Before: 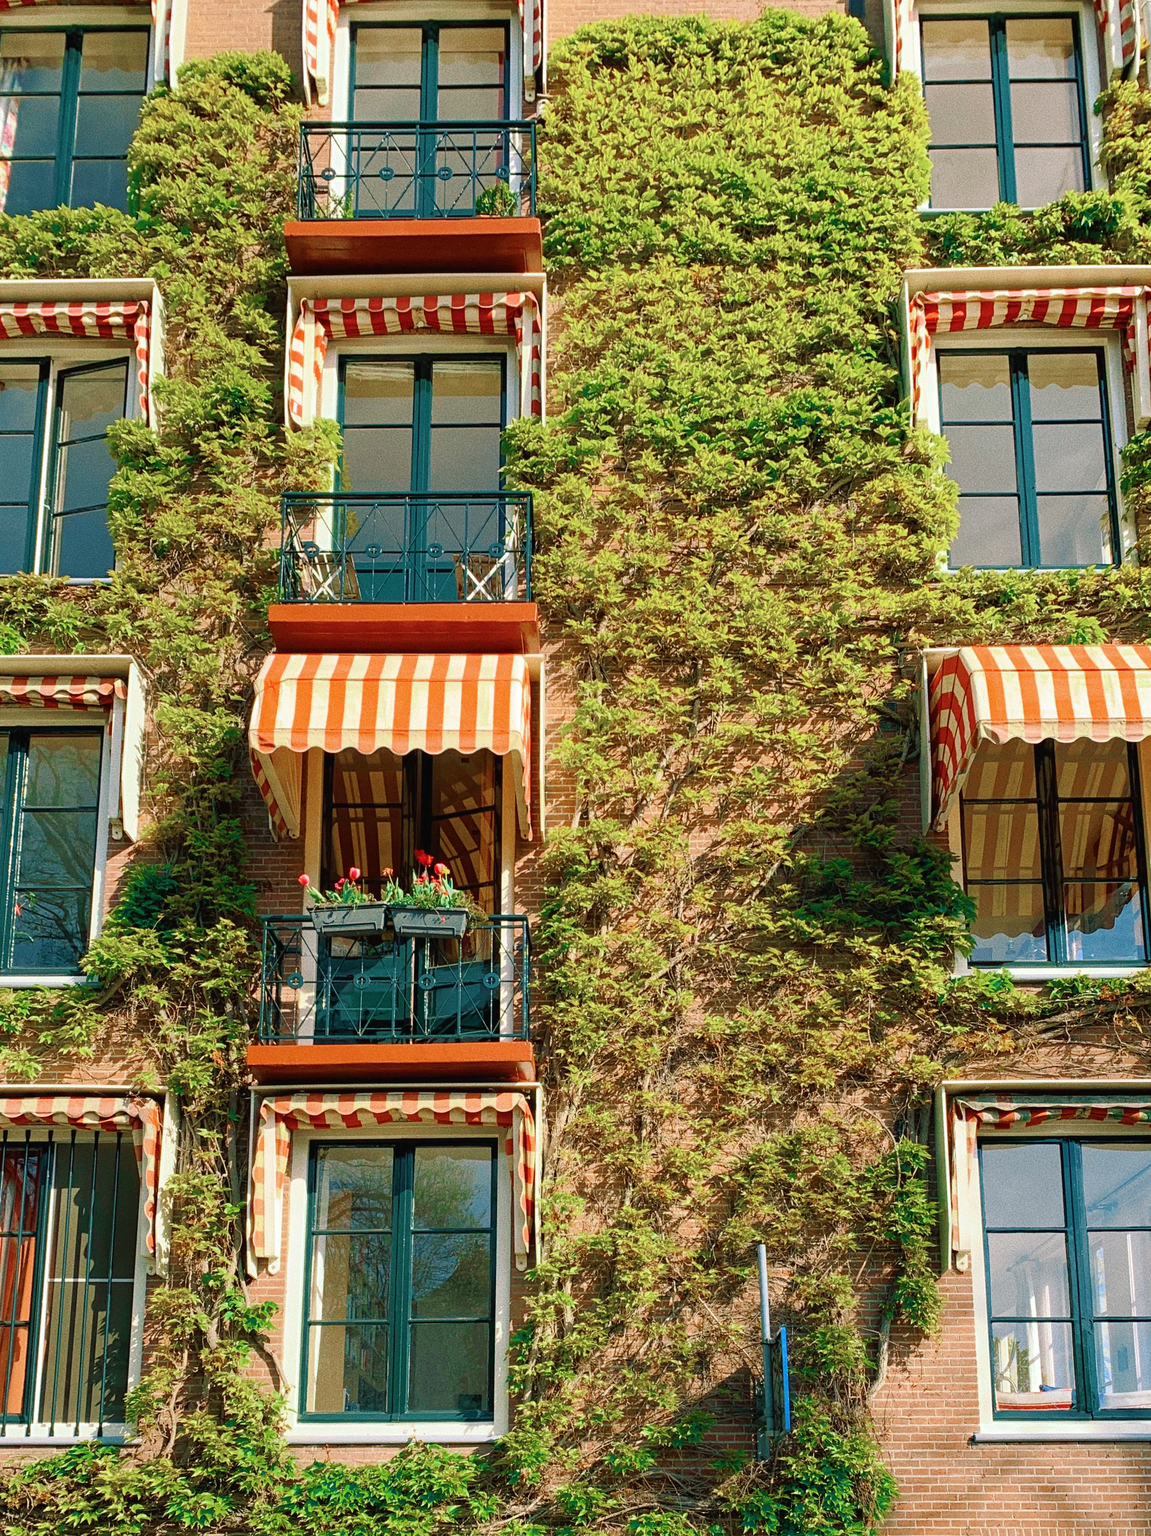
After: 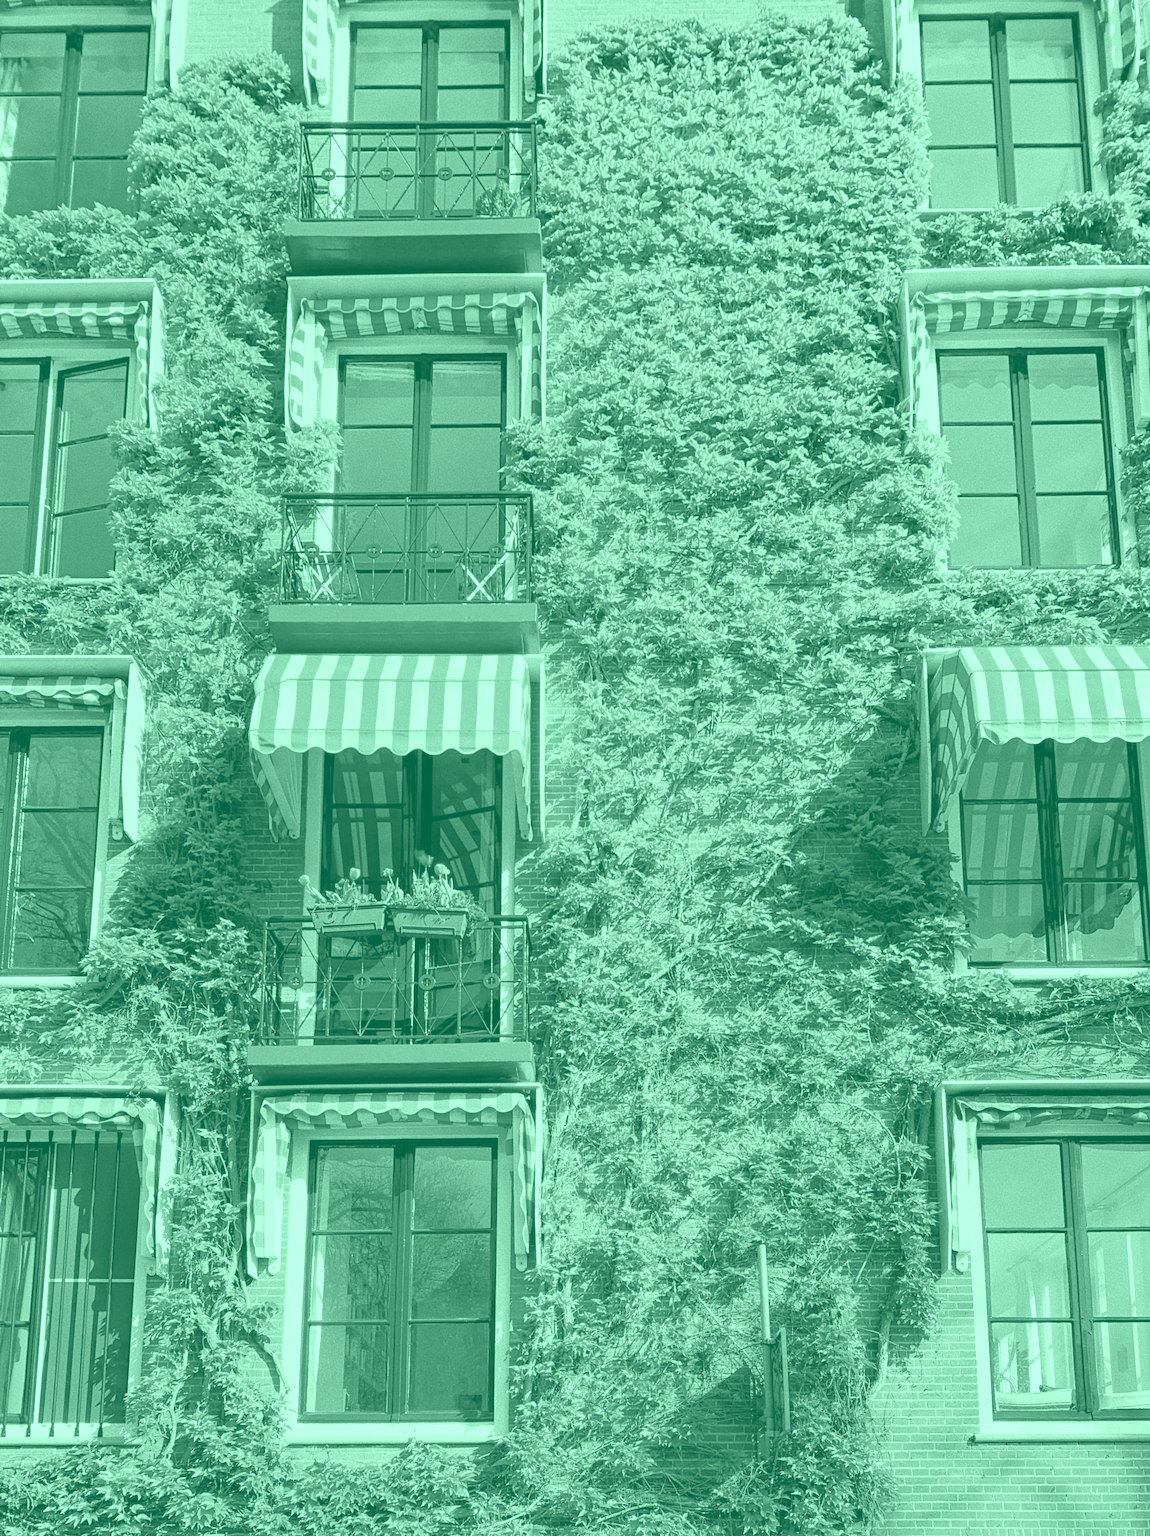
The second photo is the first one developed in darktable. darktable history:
colorize: hue 147.6°, saturation 65%, lightness 21.64%
exposure: exposure 1.16 EV, compensate exposure bias true, compensate highlight preservation false
